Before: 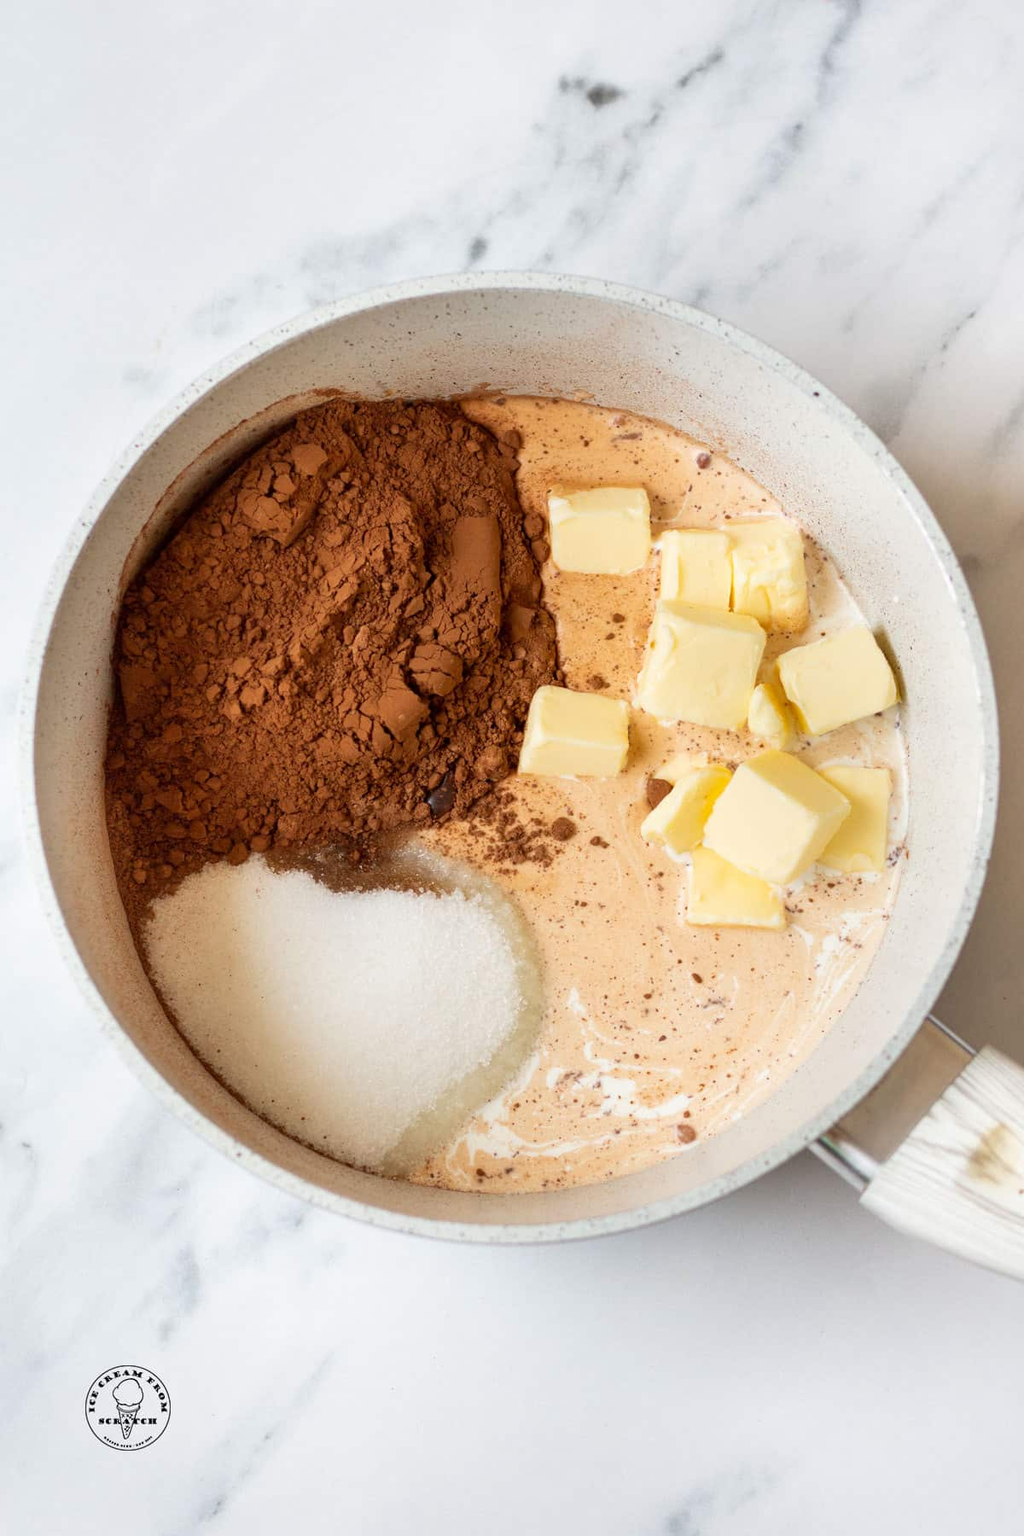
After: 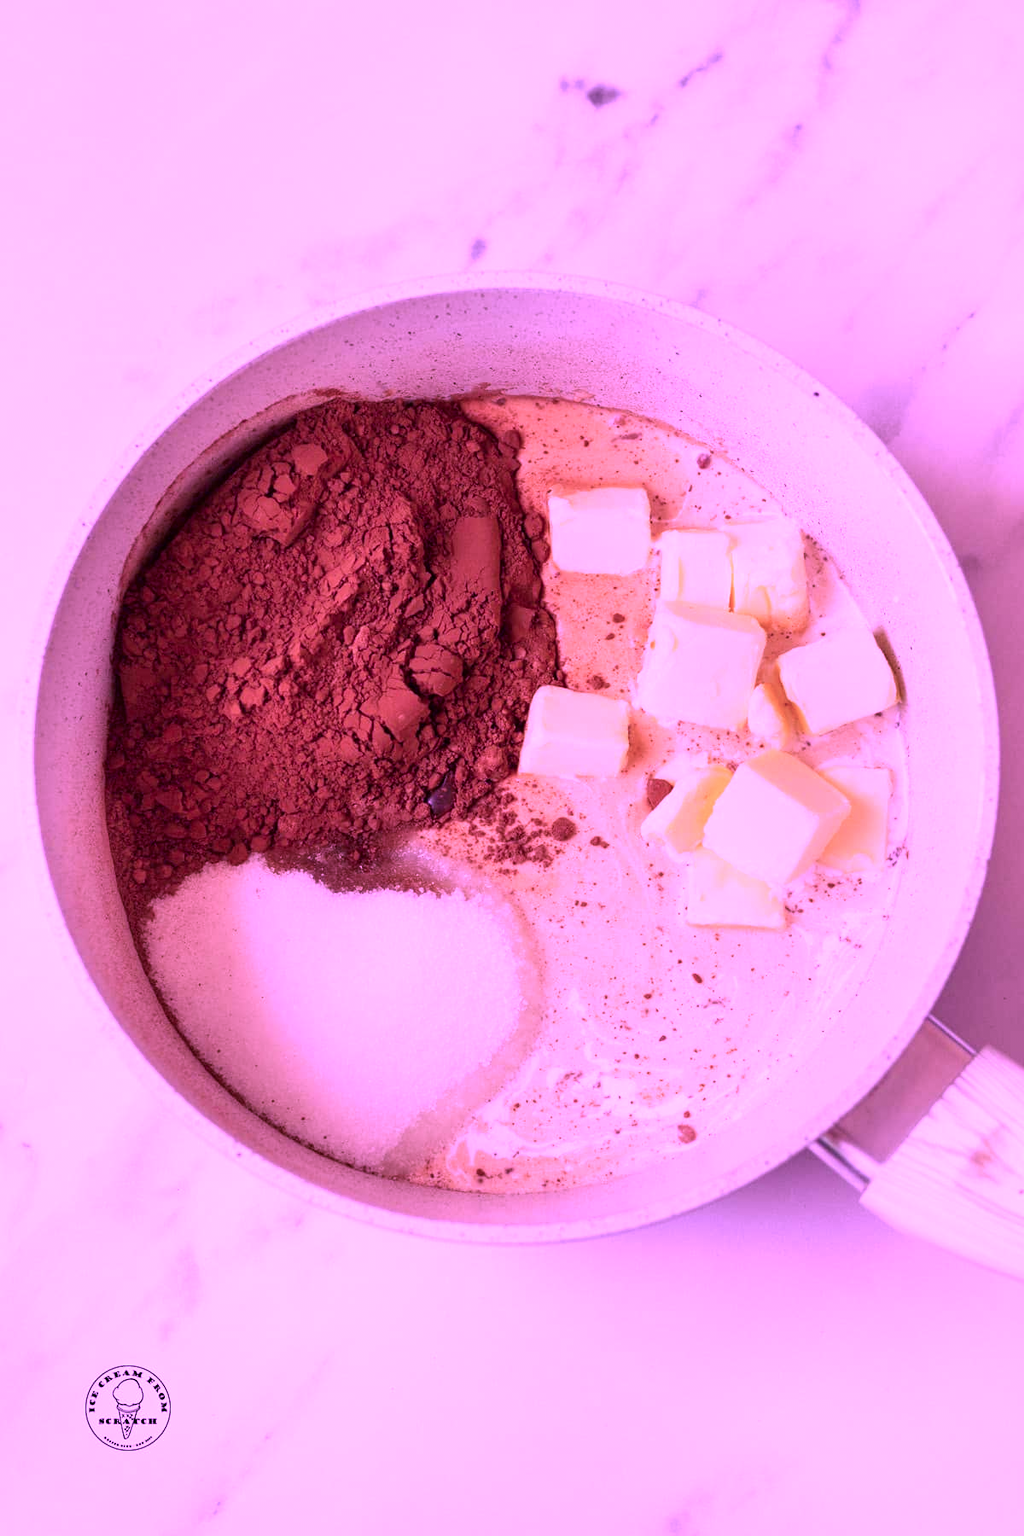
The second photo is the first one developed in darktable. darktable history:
color calibration: illuminant custom, x 0.261, y 0.521, temperature 7054.11 K
color balance rgb: shadows lift › chroma 7.23%, shadows lift › hue 246.48°, highlights gain › chroma 5.38%, highlights gain › hue 196.93°, white fulcrum 1 EV
